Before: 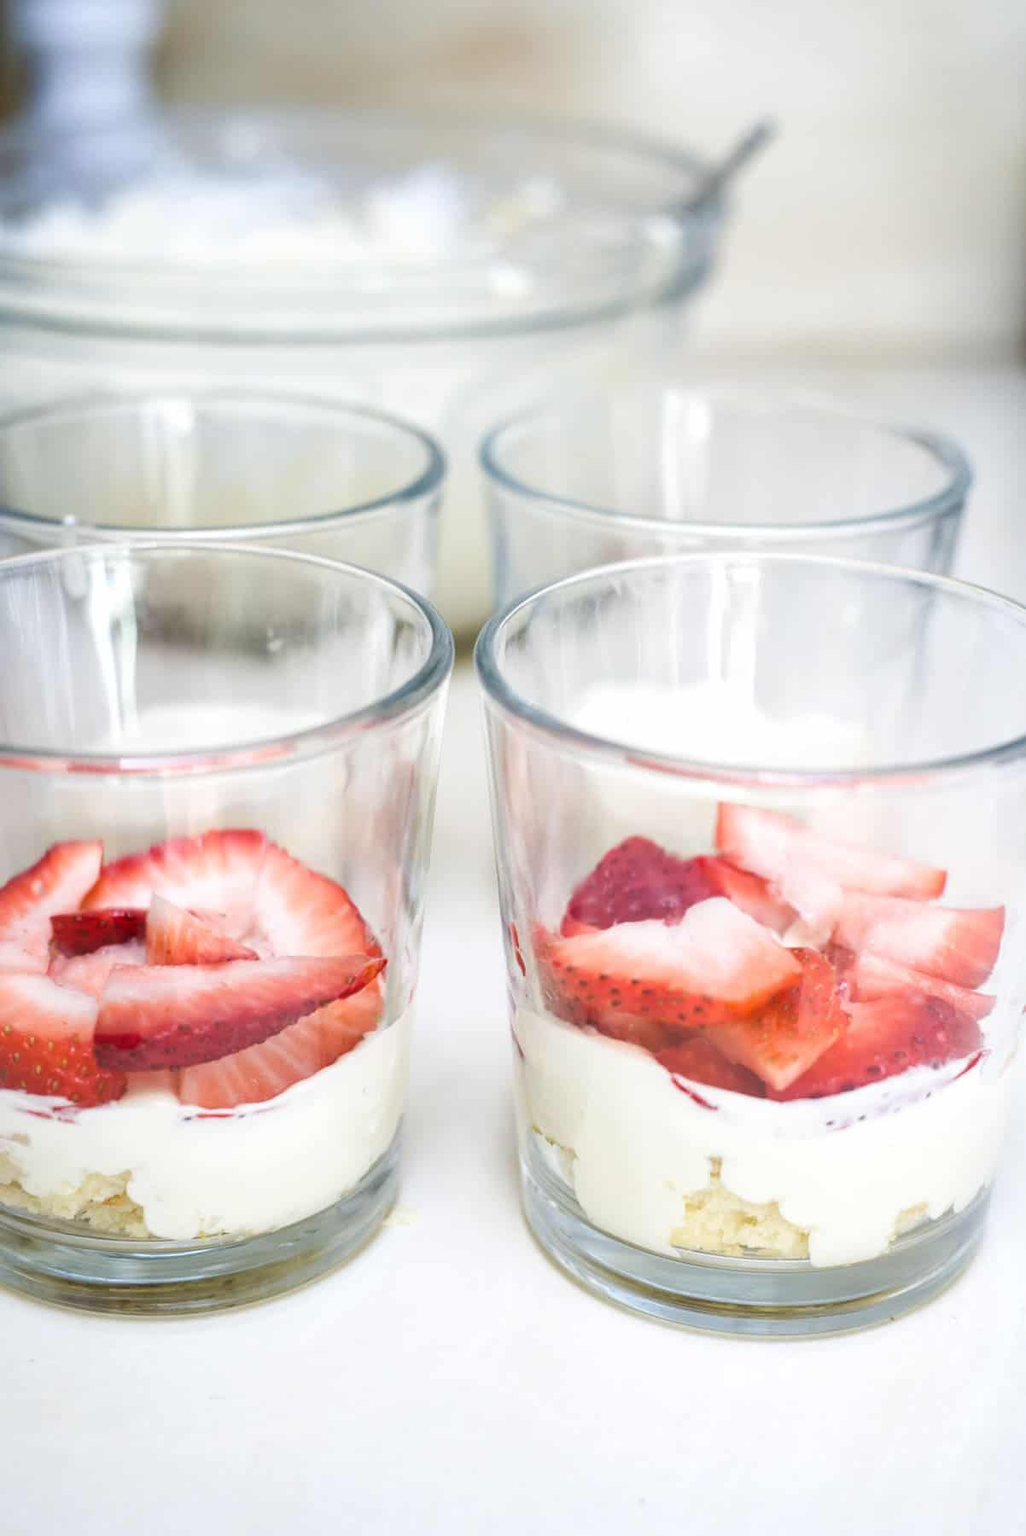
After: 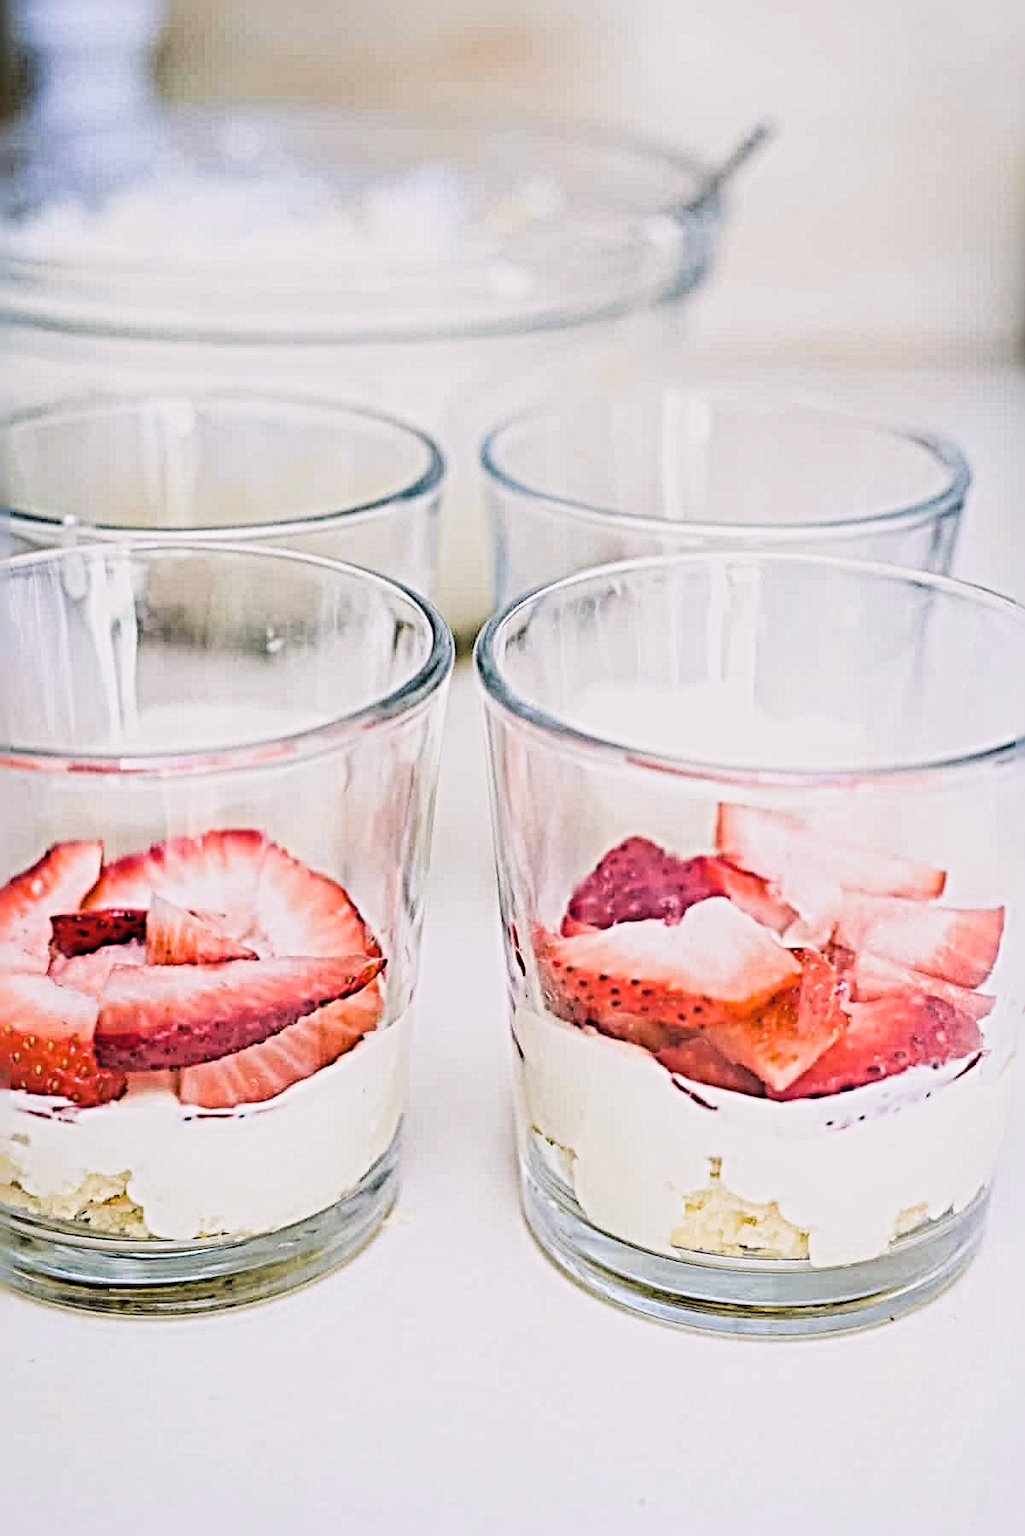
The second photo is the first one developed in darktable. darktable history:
filmic rgb: black relative exposure -5 EV, hardness 2.88, contrast 1.3, highlights saturation mix -30%
sharpen: radius 6.3, amount 1.8, threshold 0
color balance rgb: shadows lift › chroma 2%, shadows lift › hue 217.2°, power › chroma 0.25%, power › hue 60°, highlights gain › chroma 1.5%, highlights gain › hue 309.6°, global offset › luminance -0.25%, perceptual saturation grading › global saturation 15%, global vibrance 15%
contrast brightness saturation: contrast 0.05, brightness 0.06, saturation 0.01
